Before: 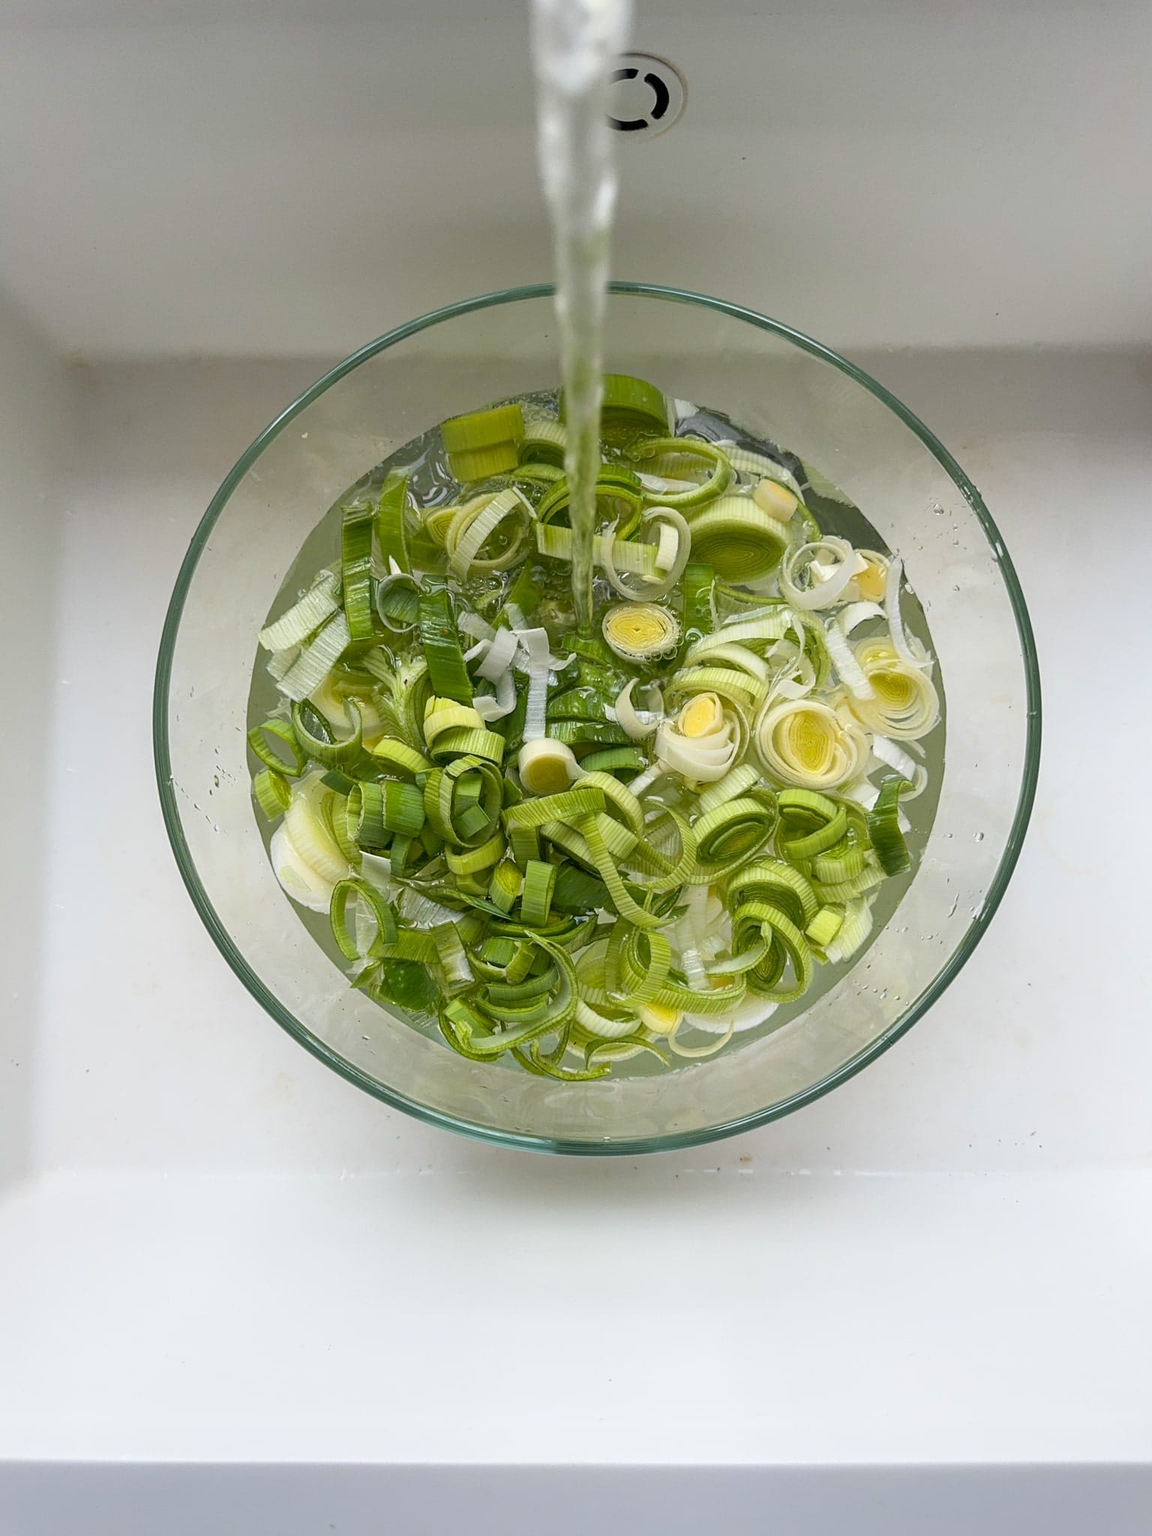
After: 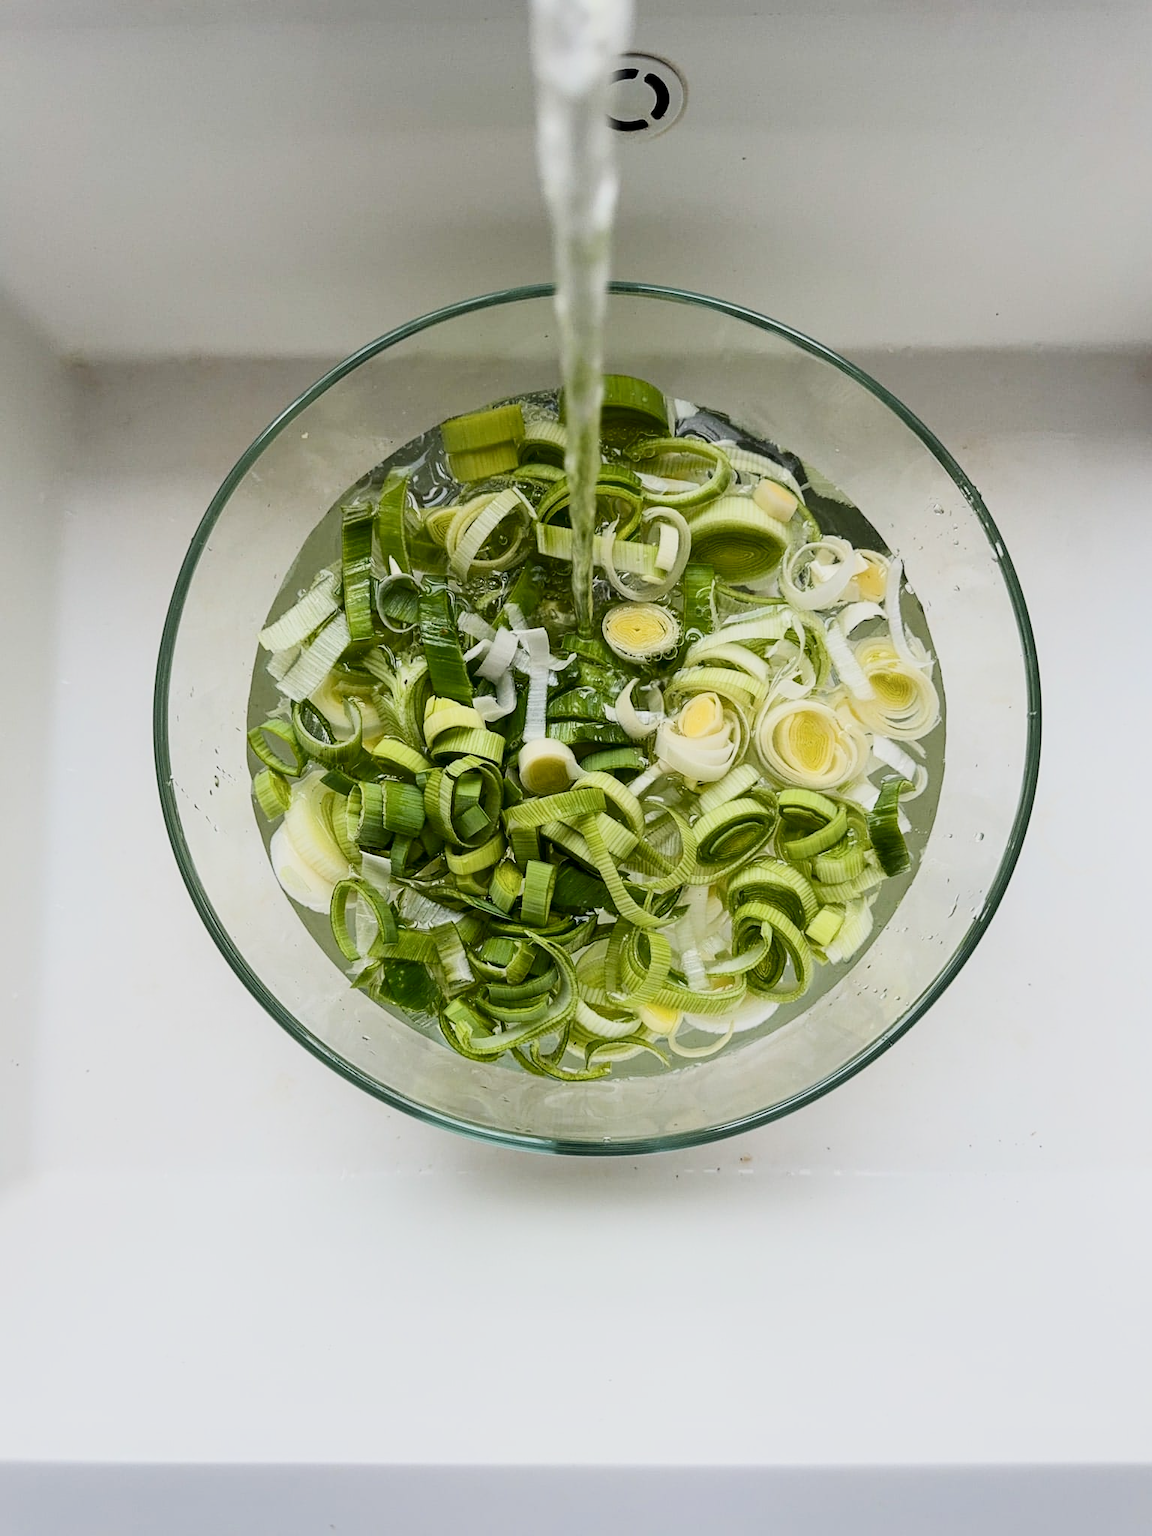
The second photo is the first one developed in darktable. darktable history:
filmic rgb: black relative exposure -7.65 EV, white relative exposure 4.56 EV, hardness 3.61
contrast brightness saturation: contrast 0.28
